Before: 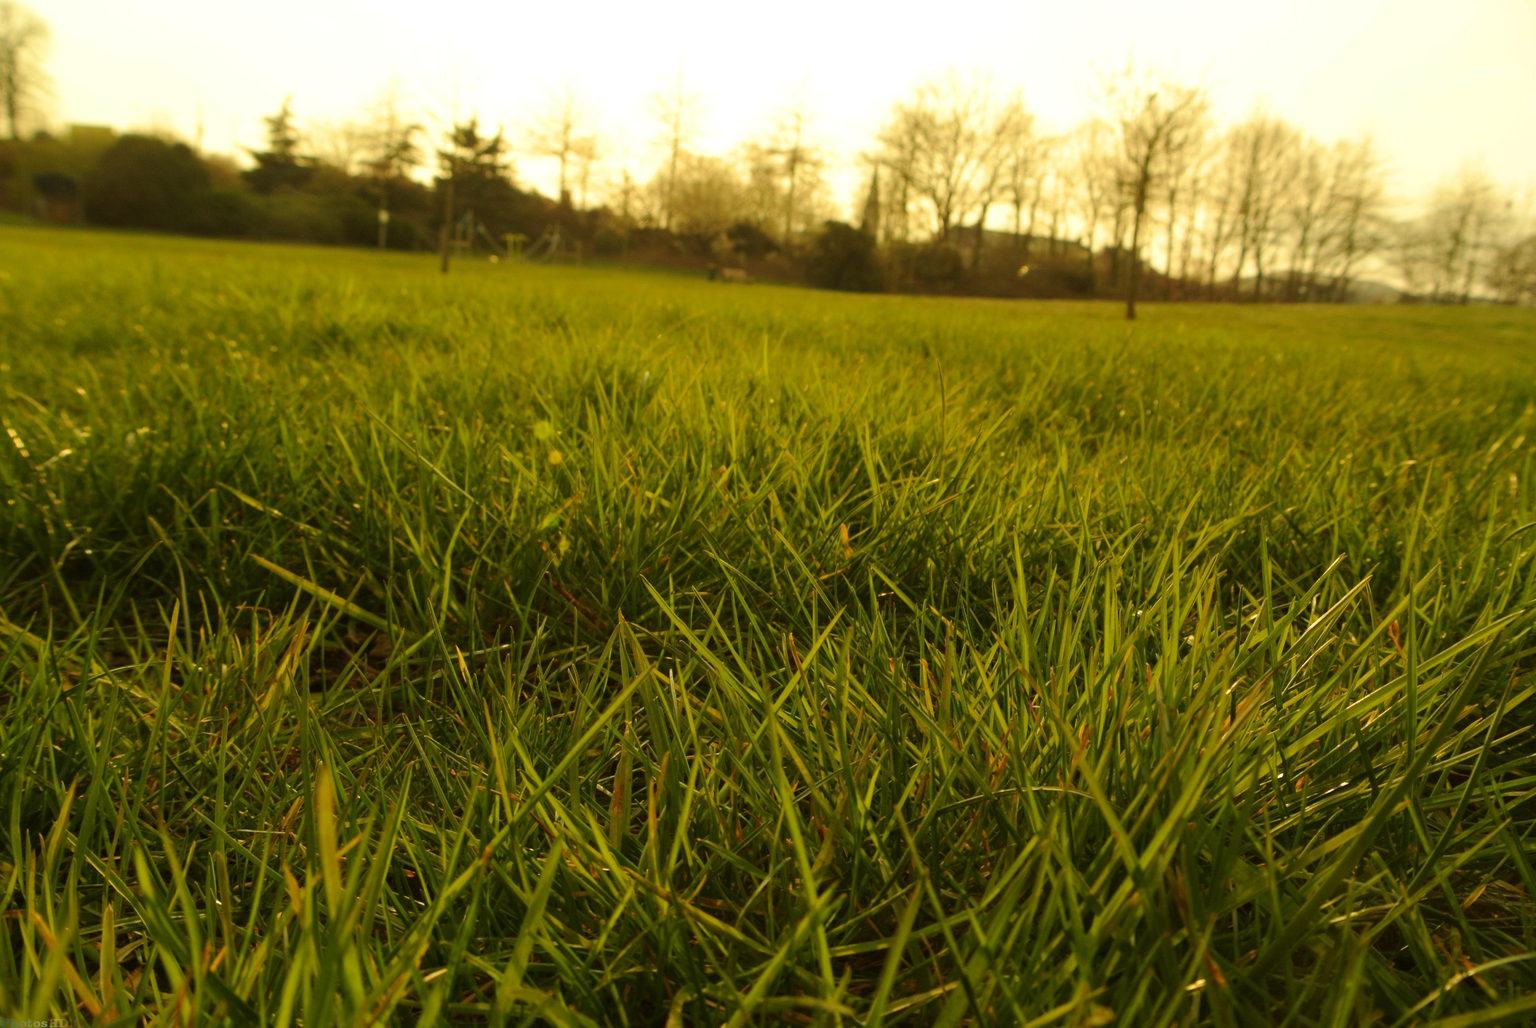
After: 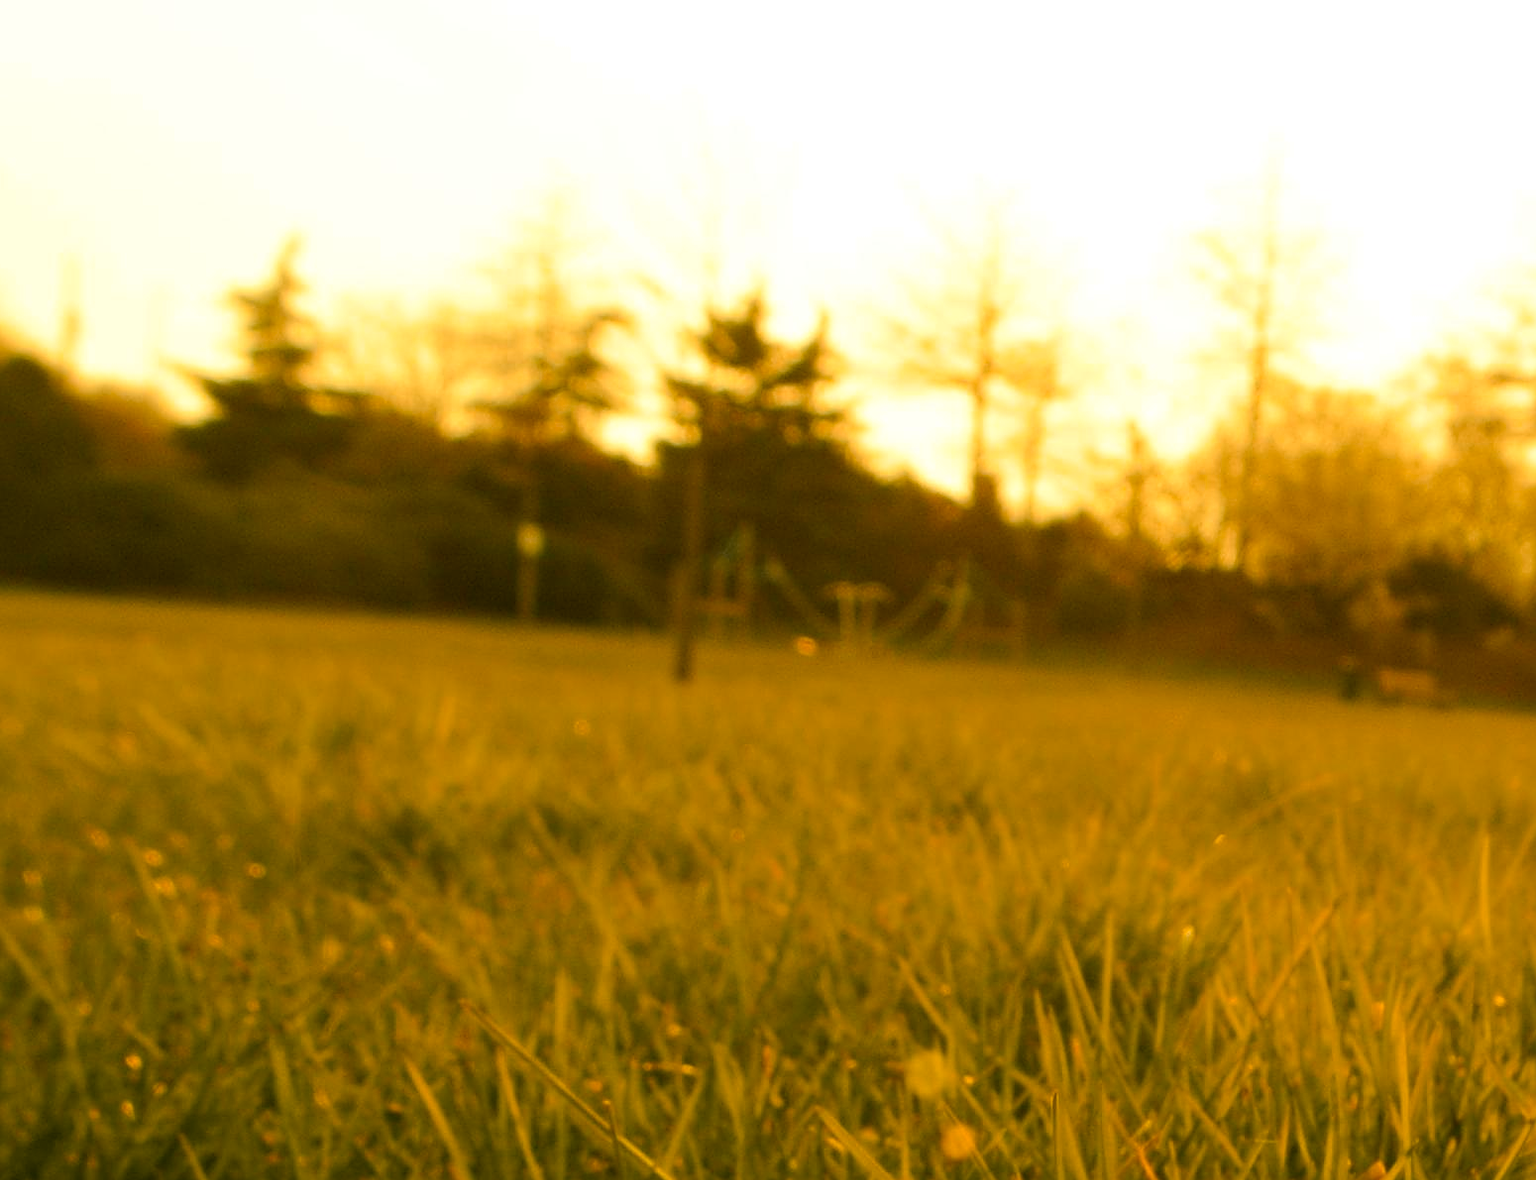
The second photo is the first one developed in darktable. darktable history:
crop and rotate: left 11.167%, top 0.047%, right 48.795%, bottom 53.996%
sharpen: on, module defaults
color zones: curves: ch0 [(0, 0.499) (0.143, 0.5) (0.286, 0.5) (0.429, 0.476) (0.571, 0.284) (0.714, 0.243) (0.857, 0.449) (1, 0.499)]; ch1 [(0, 0.532) (0.143, 0.645) (0.286, 0.696) (0.429, 0.211) (0.571, 0.504) (0.714, 0.493) (0.857, 0.495) (1, 0.532)]; ch2 [(0, 0.5) (0.143, 0.5) (0.286, 0.427) (0.429, 0.324) (0.571, 0.5) (0.714, 0.5) (0.857, 0.5) (1, 0.5)]
